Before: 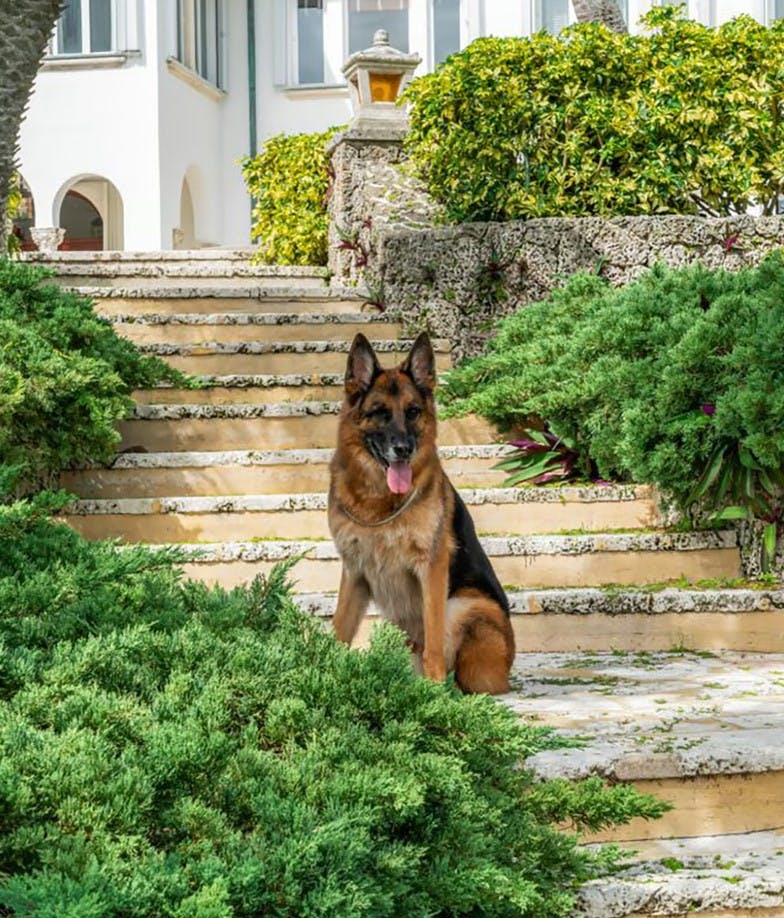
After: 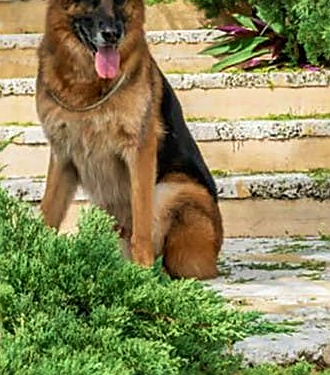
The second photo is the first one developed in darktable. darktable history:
crop: left 37.297%, top 45.271%, right 20.598%, bottom 13.828%
velvia: on, module defaults
sharpen: on, module defaults
